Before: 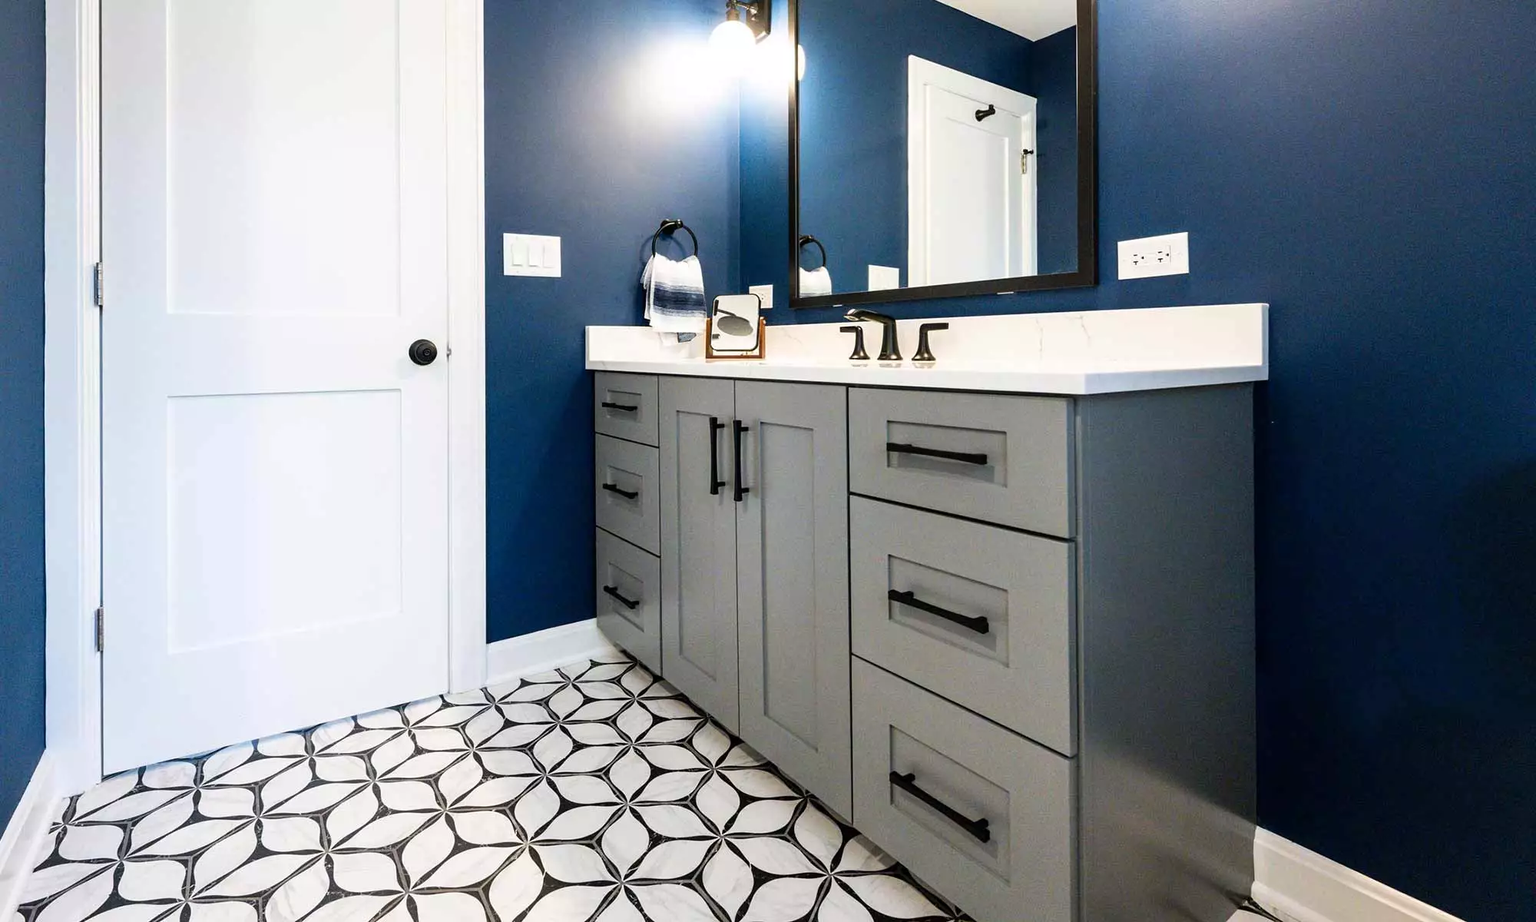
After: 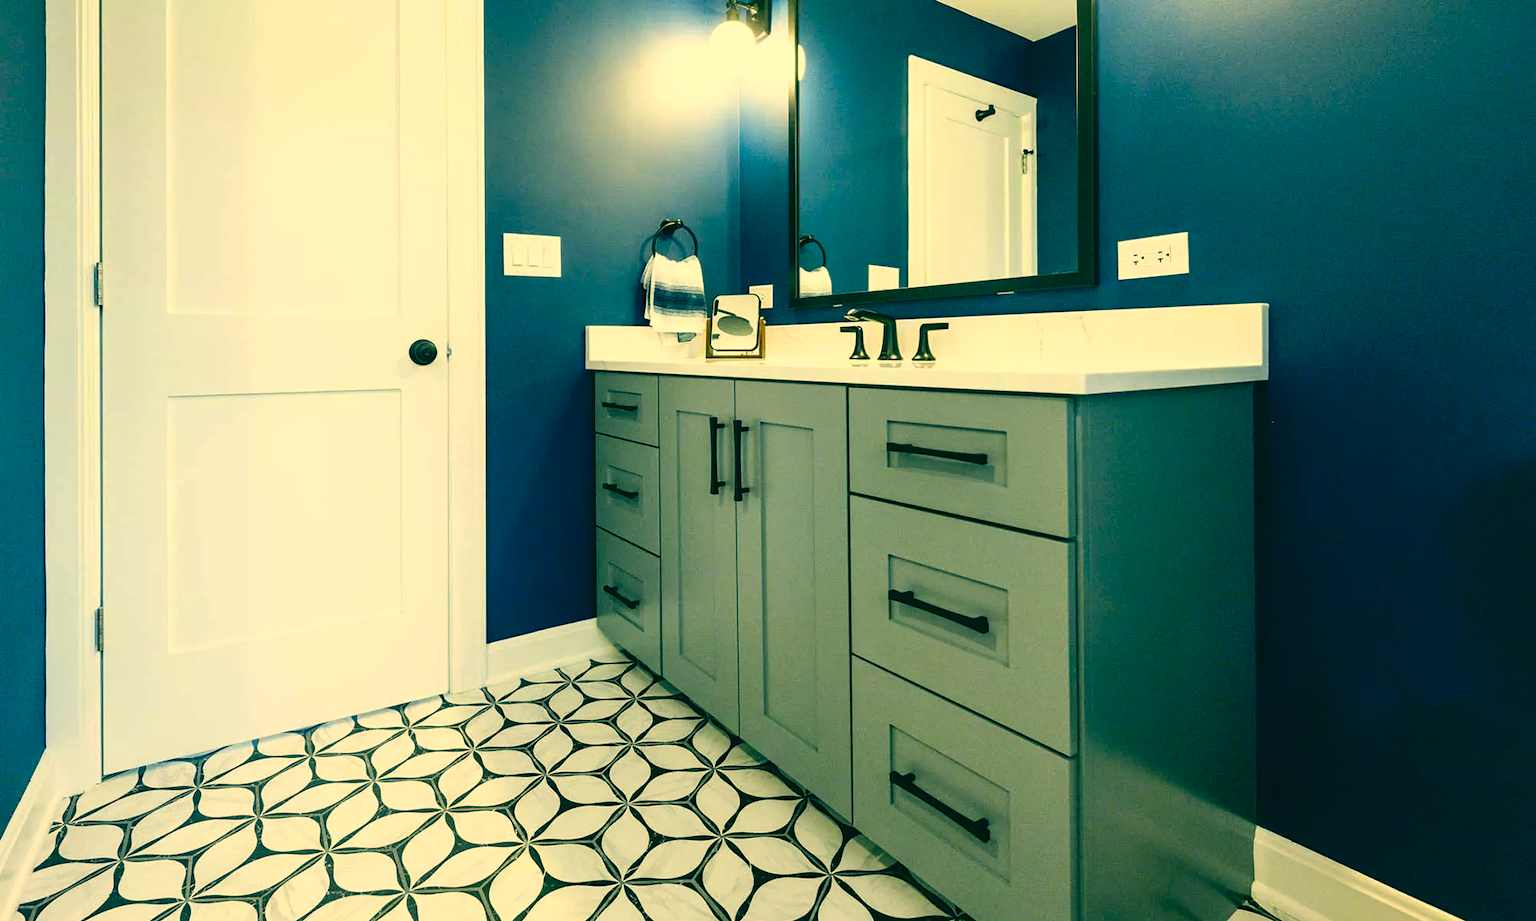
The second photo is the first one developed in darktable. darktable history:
color correction: highlights a* 1.88, highlights b* 34.51, shadows a* -36.32, shadows b* -6.14
